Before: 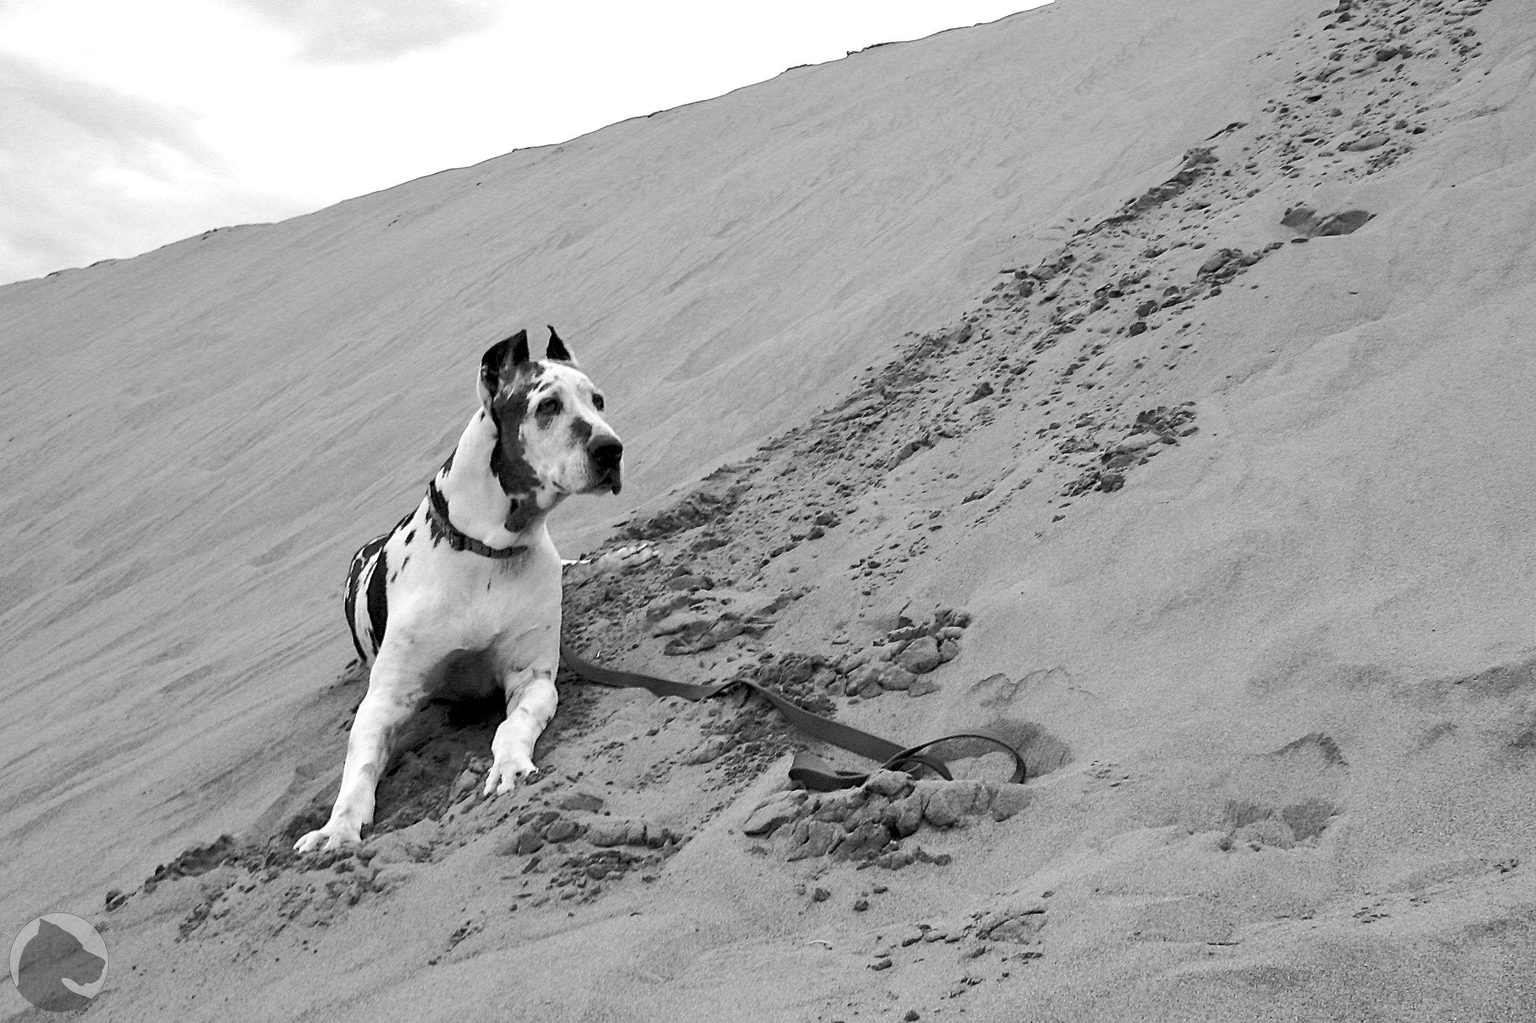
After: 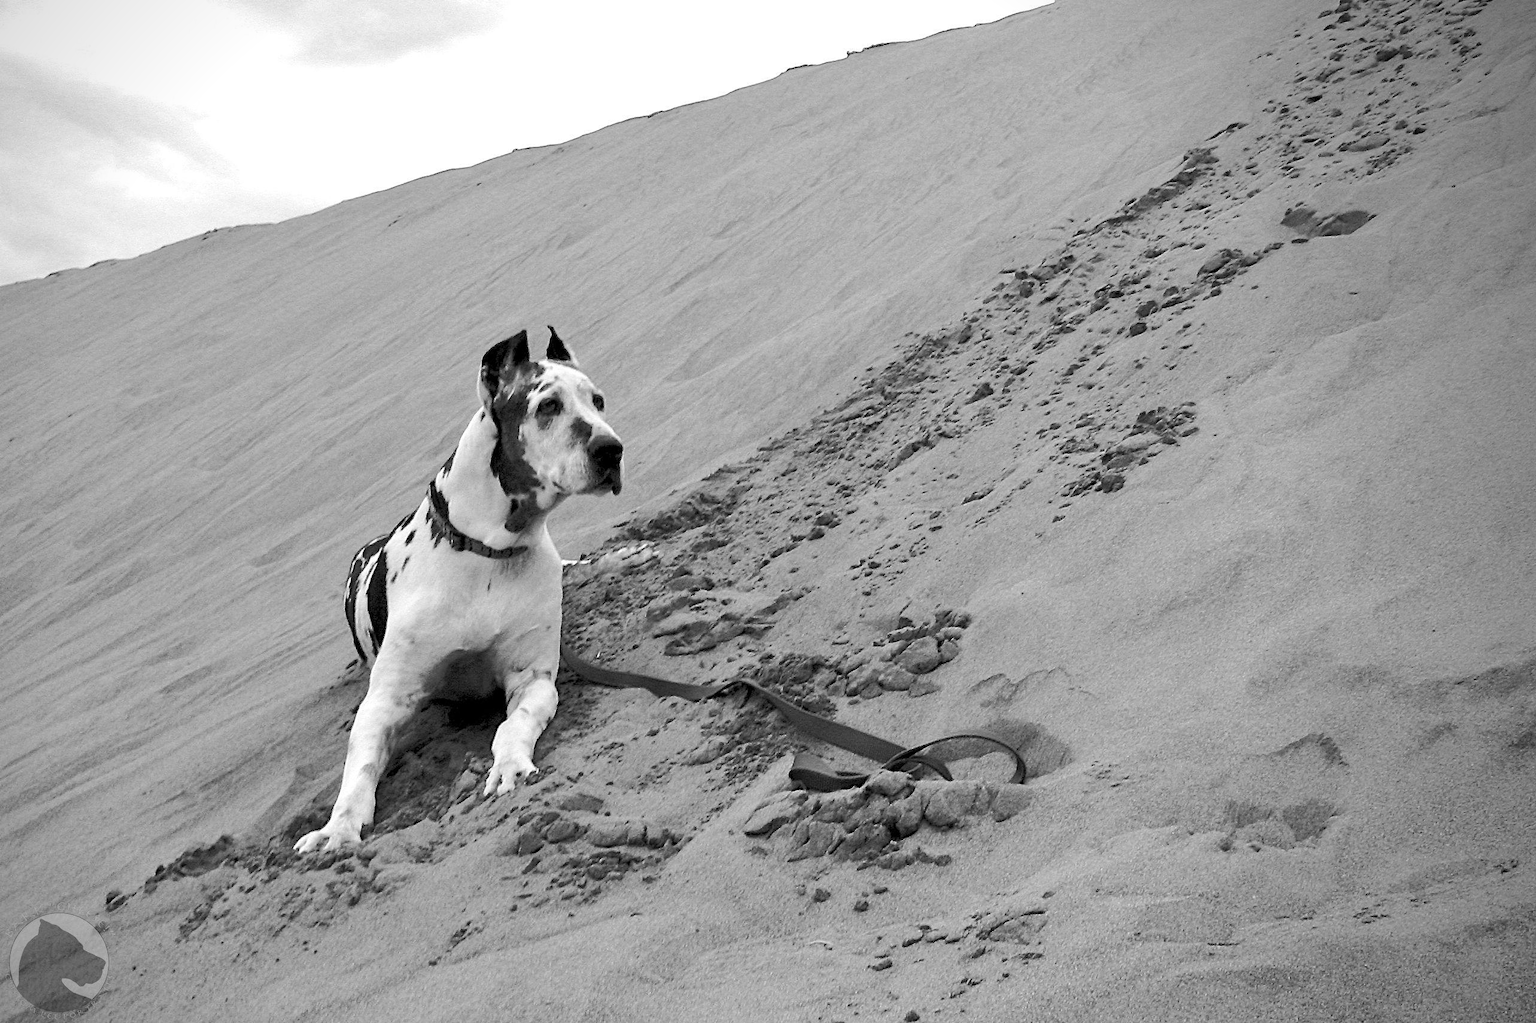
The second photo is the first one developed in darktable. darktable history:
vignetting: center (-0.15, 0.011)
